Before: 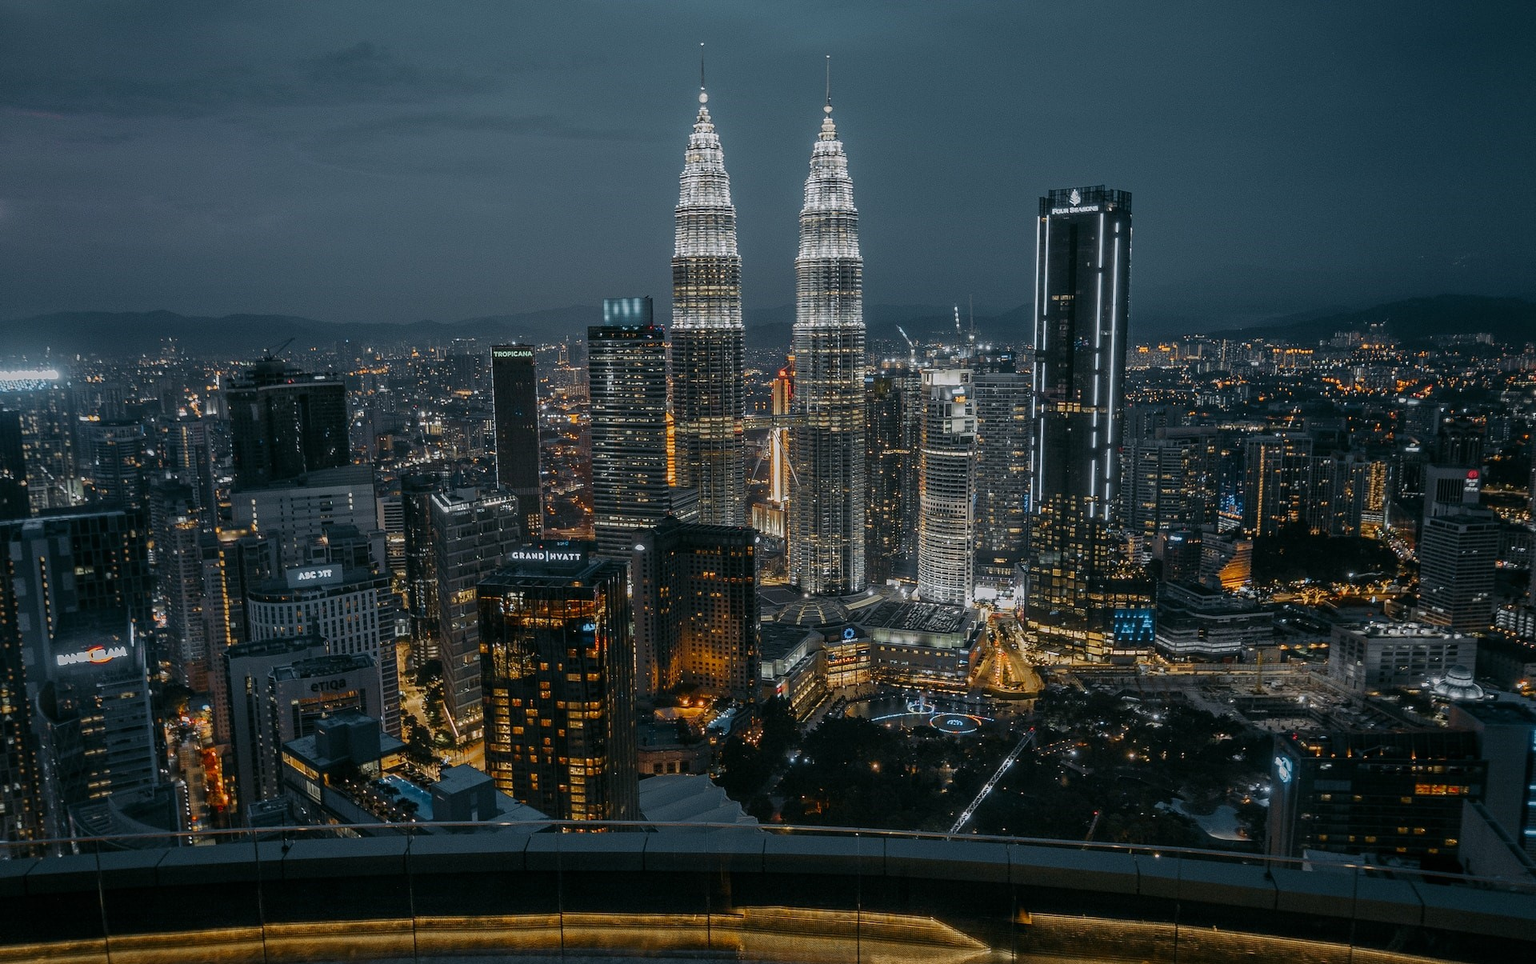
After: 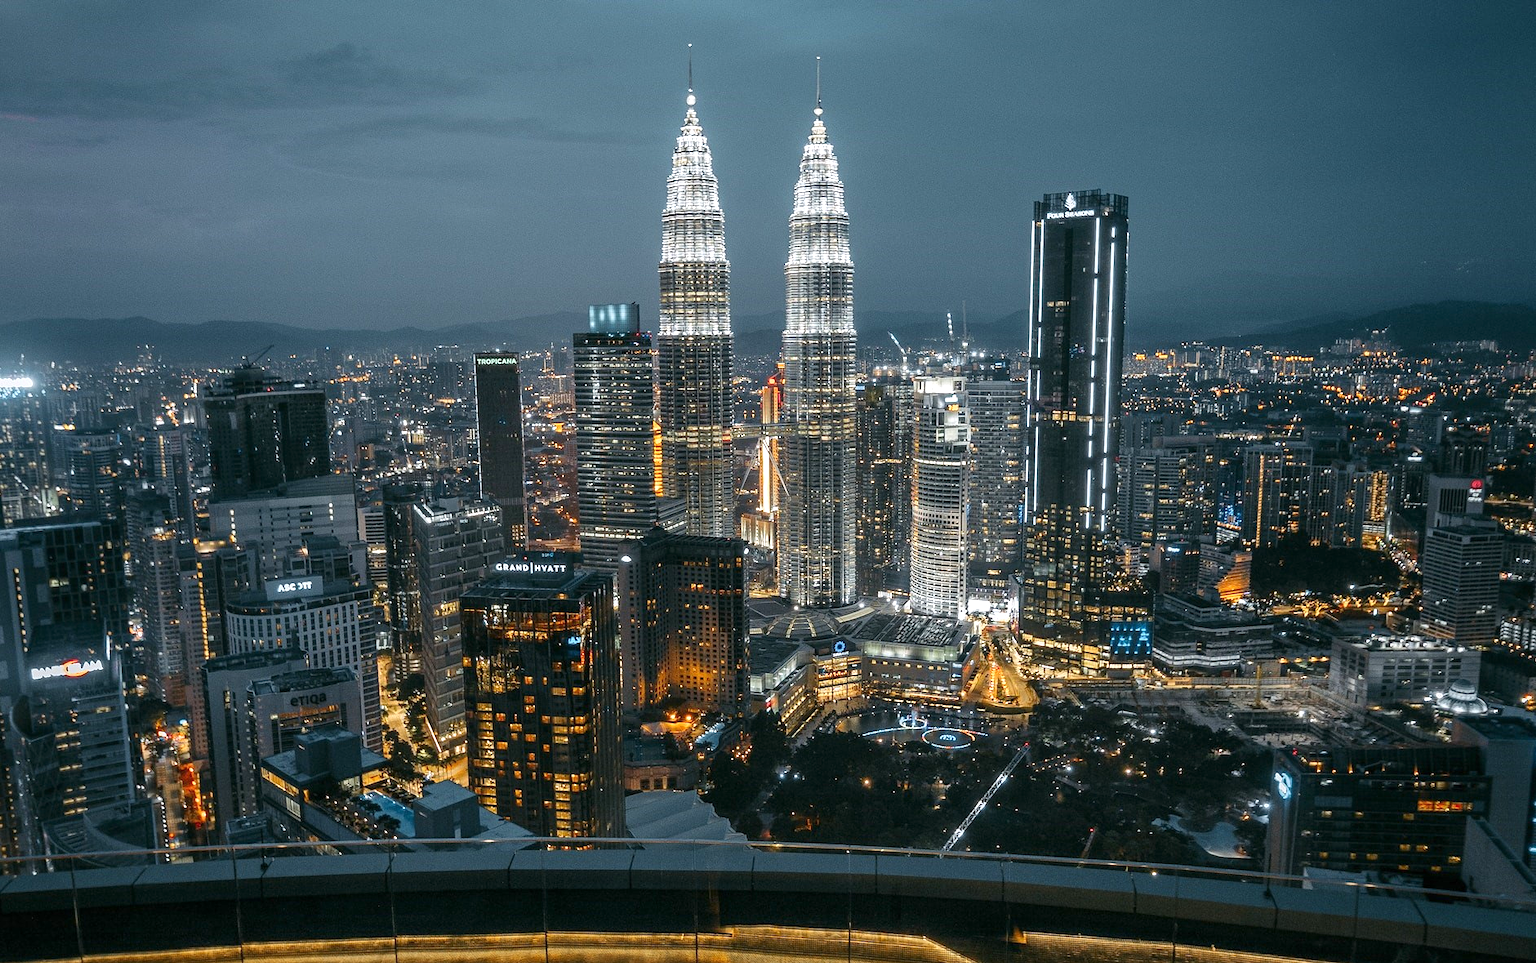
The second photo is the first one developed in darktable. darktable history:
crop: left 1.743%, right 0.268%, bottom 2.011%
exposure: exposure 0.999 EV, compensate highlight preservation false
